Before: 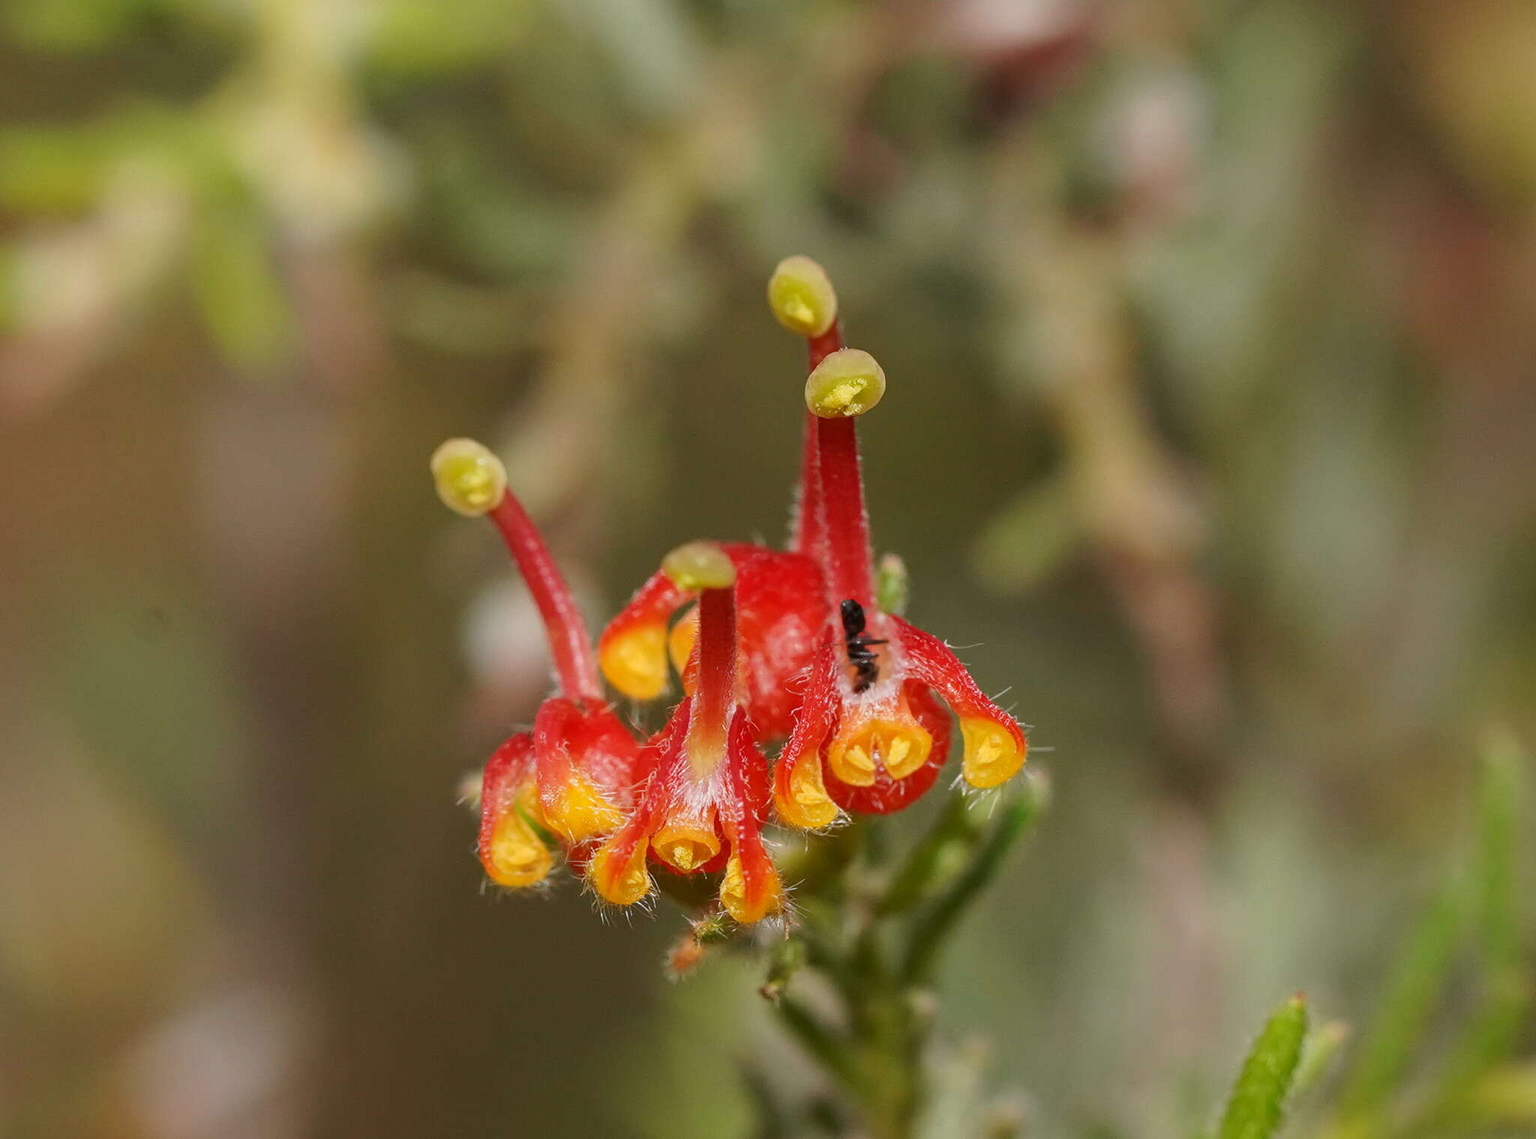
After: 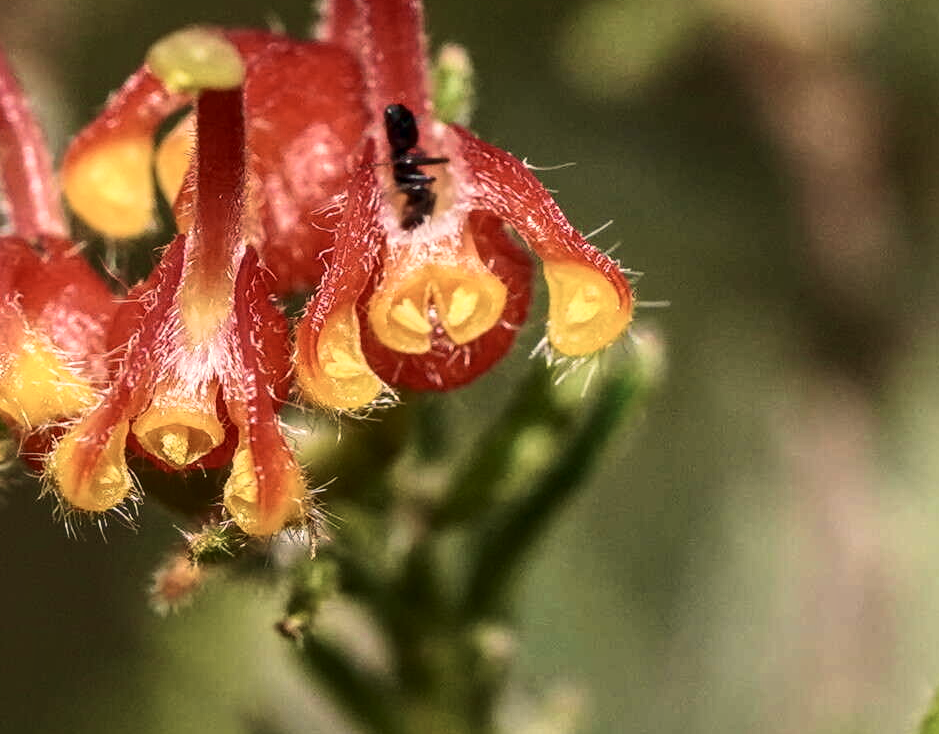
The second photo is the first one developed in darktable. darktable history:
rotate and perspective: crop left 0, crop top 0
local contrast: detail 130%
crop: left 35.976%, top 45.819%, right 18.162%, bottom 5.807%
contrast brightness saturation: contrast 0.28
velvia: strength 45%
color correction: highlights a* 2.75, highlights b* 5, shadows a* -2.04, shadows b* -4.84, saturation 0.8
